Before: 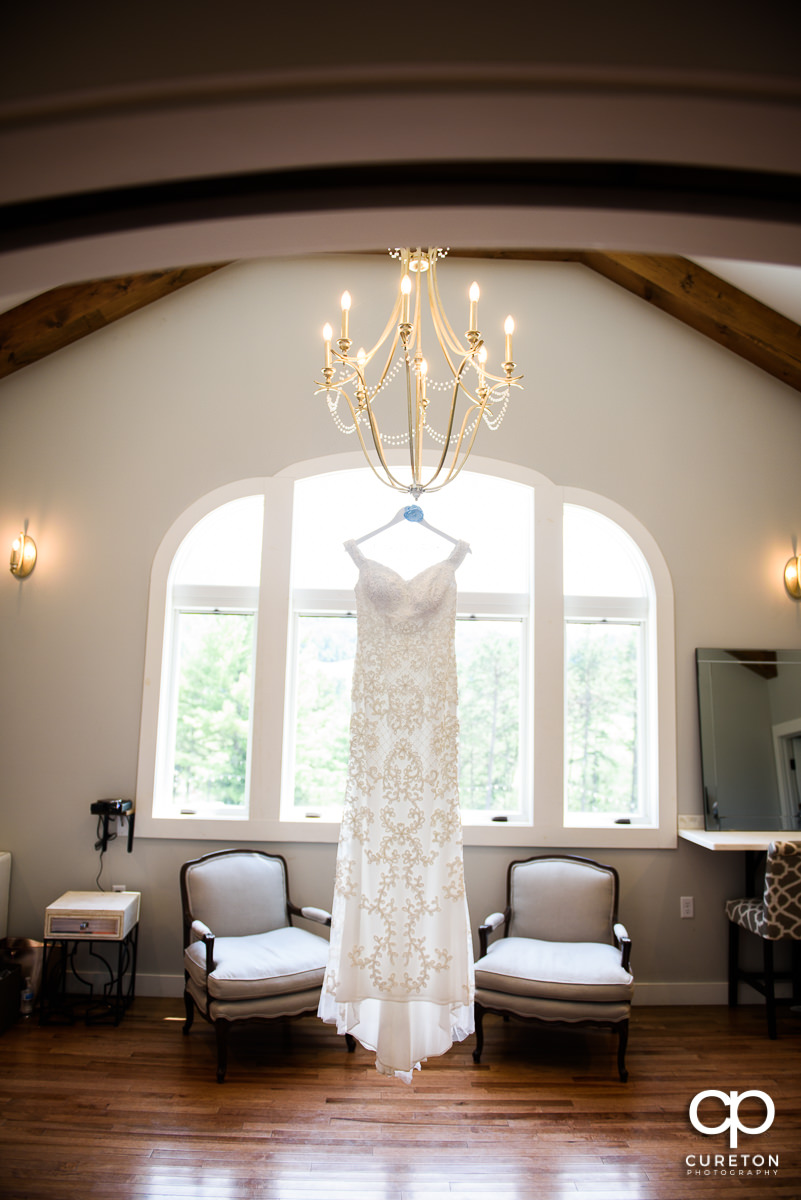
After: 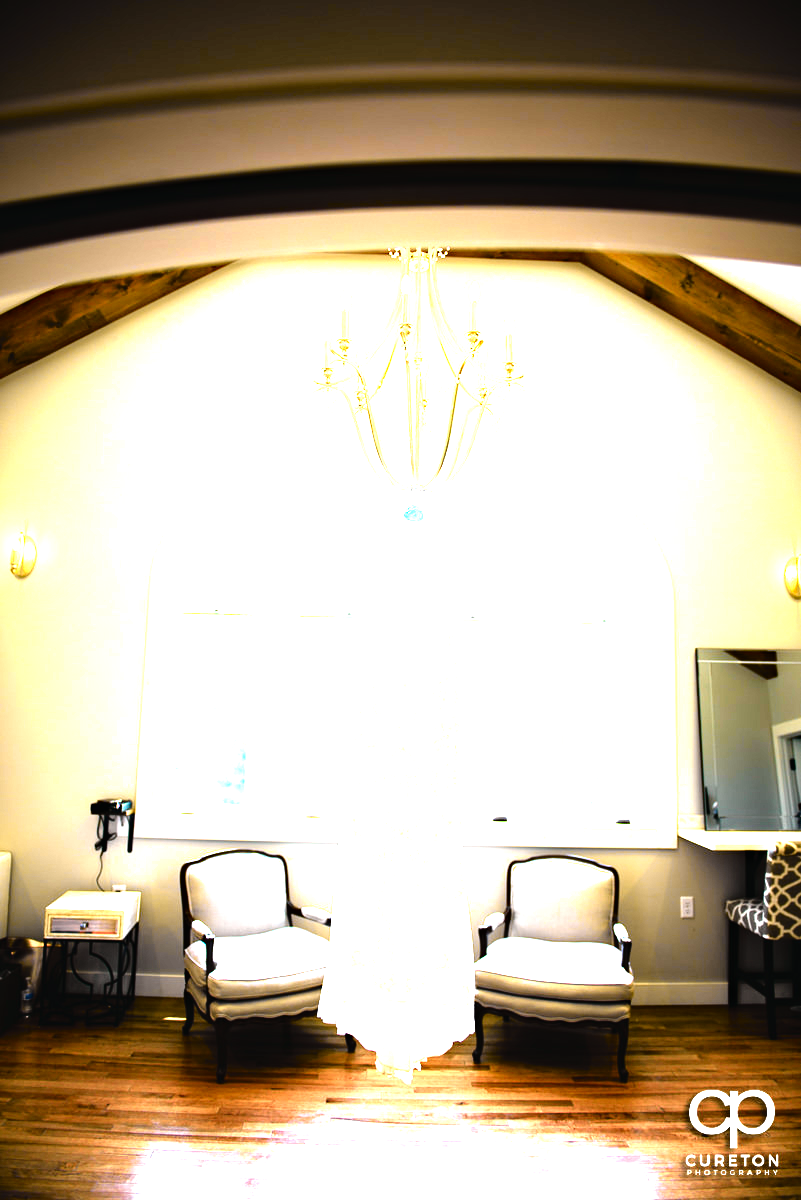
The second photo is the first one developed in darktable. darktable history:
exposure: black level correction -0.002, exposure 0.54 EV, compensate highlight preservation false
haze removal: compatibility mode true, adaptive false
tone curve: curves: ch0 [(0, 0.022) (0.114, 0.088) (0.282, 0.316) (0.446, 0.511) (0.613, 0.693) (0.786, 0.843) (0.999, 0.949)]; ch1 [(0, 0) (0.395, 0.343) (0.463, 0.427) (0.486, 0.474) (0.503, 0.5) (0.535, 0.522) (0.555, 0.546) (0.594, 0.614) (0.755, 0.793) (1, 1)]; ch2 [(0, 0) (0.369, 0.388) (0.449, 0.431) (0.501, 0.5) (0.528, 0.517) (0.561, 0.598) (0.697, 0.721) (1, 1)], color space Lab, independent channels, preserve colors none
white balance: emerald 1
levels: levels [0.012, 0.367, 0.697]
